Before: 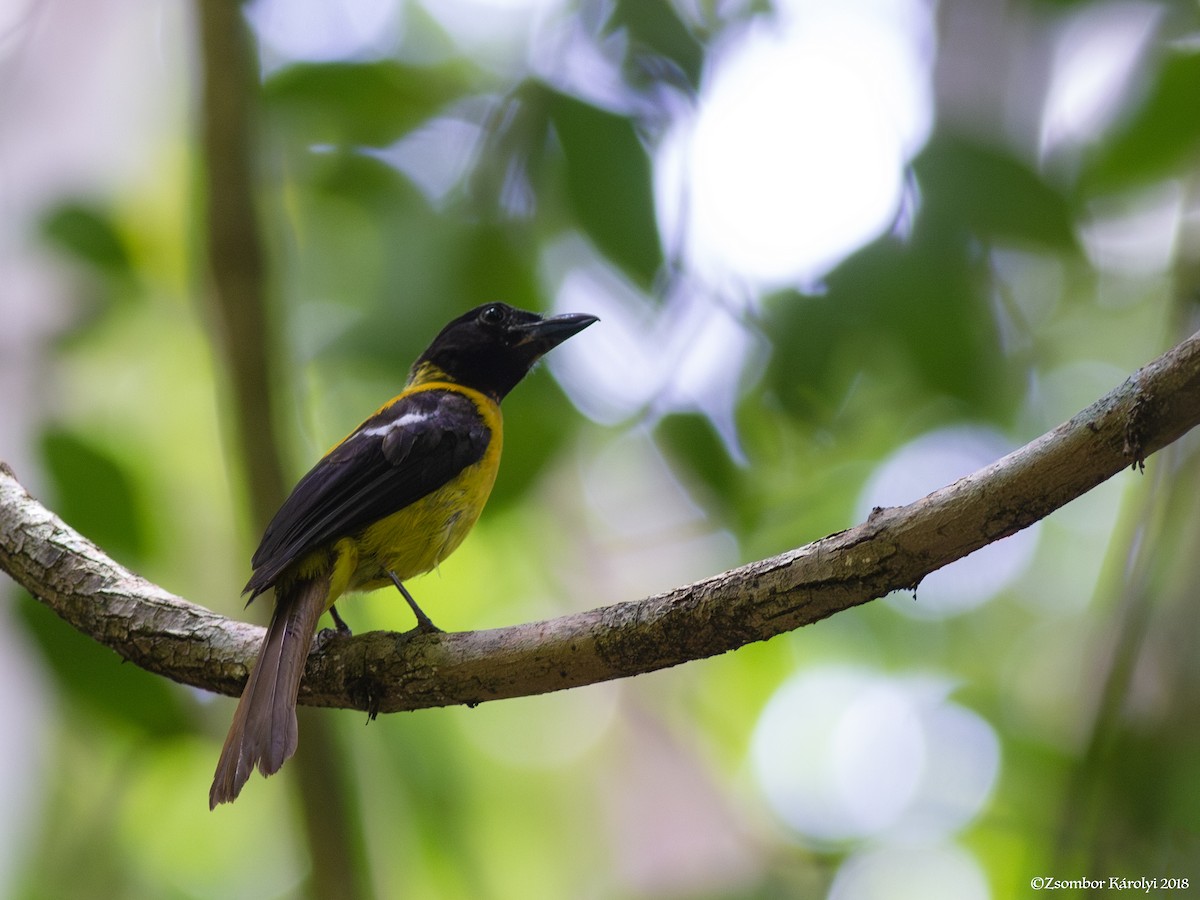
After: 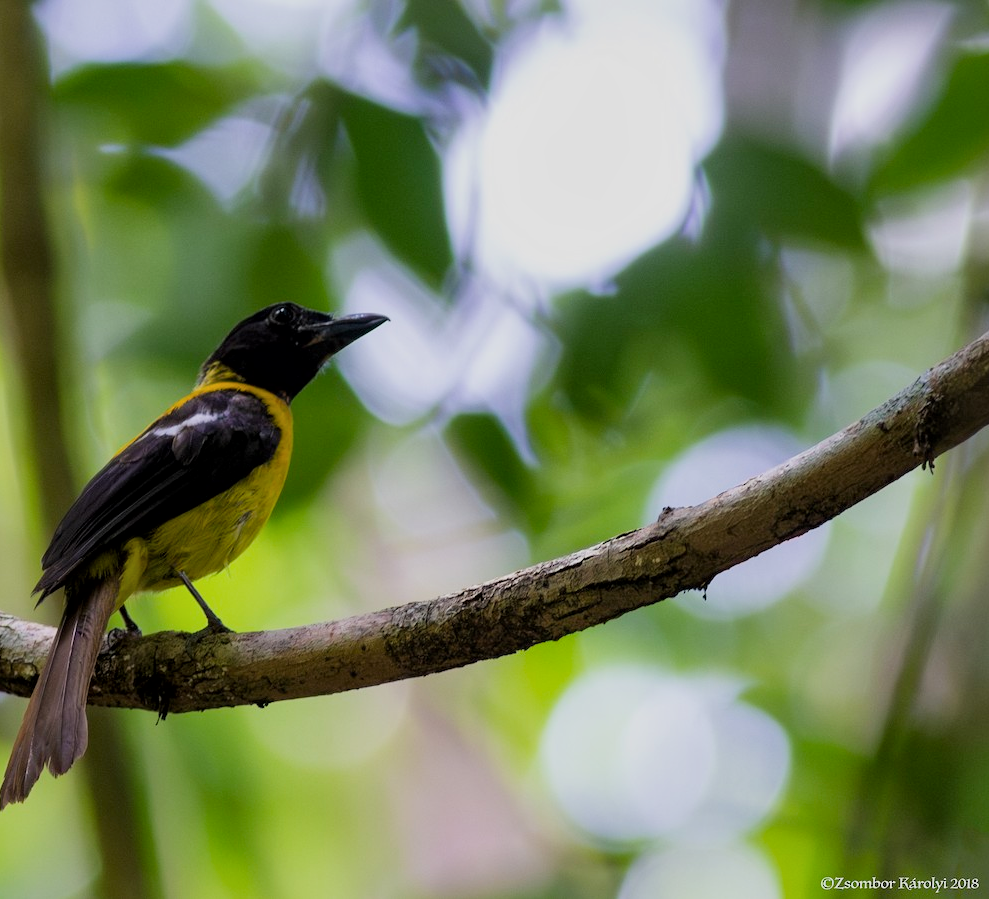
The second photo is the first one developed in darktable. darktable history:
crop: left 17.582%, bottom 0.031%
filmic rgb: white relative exposure 3.8 EV, hardness 4.35
local contrast: mode bilateral grid, contrast 20, coarseness 50, detail 132%, midtone range 0.2
